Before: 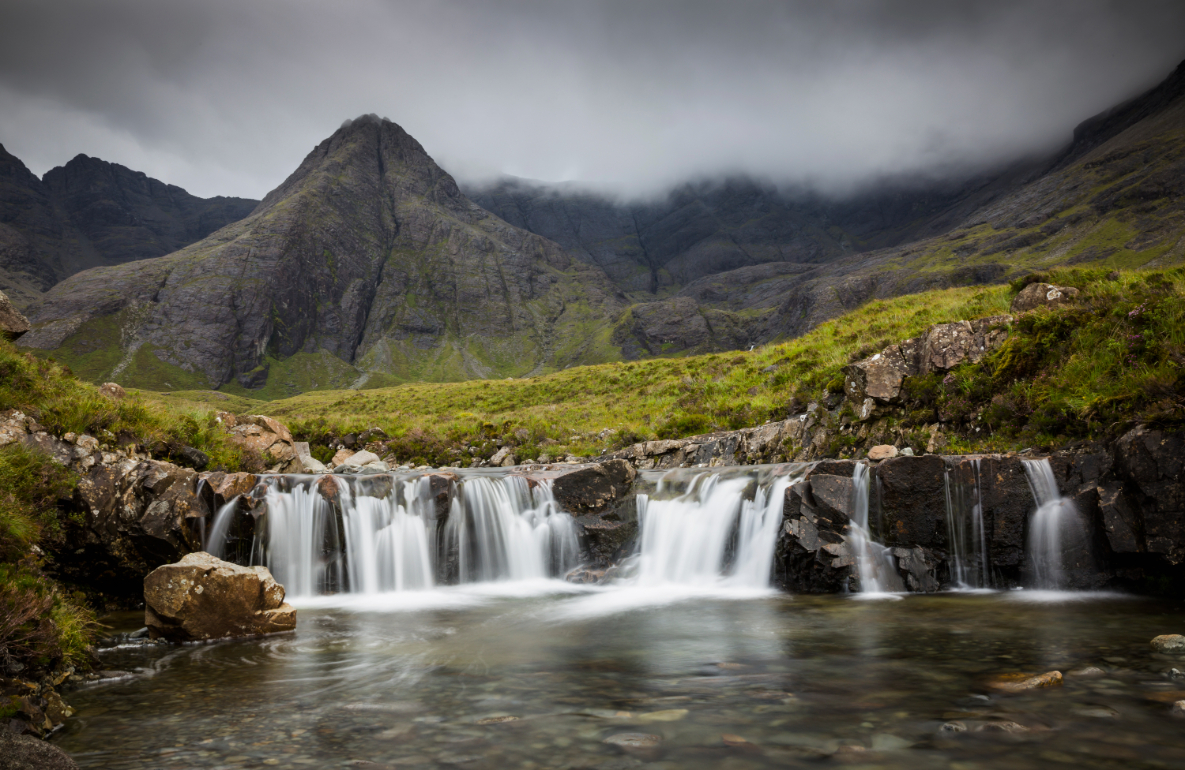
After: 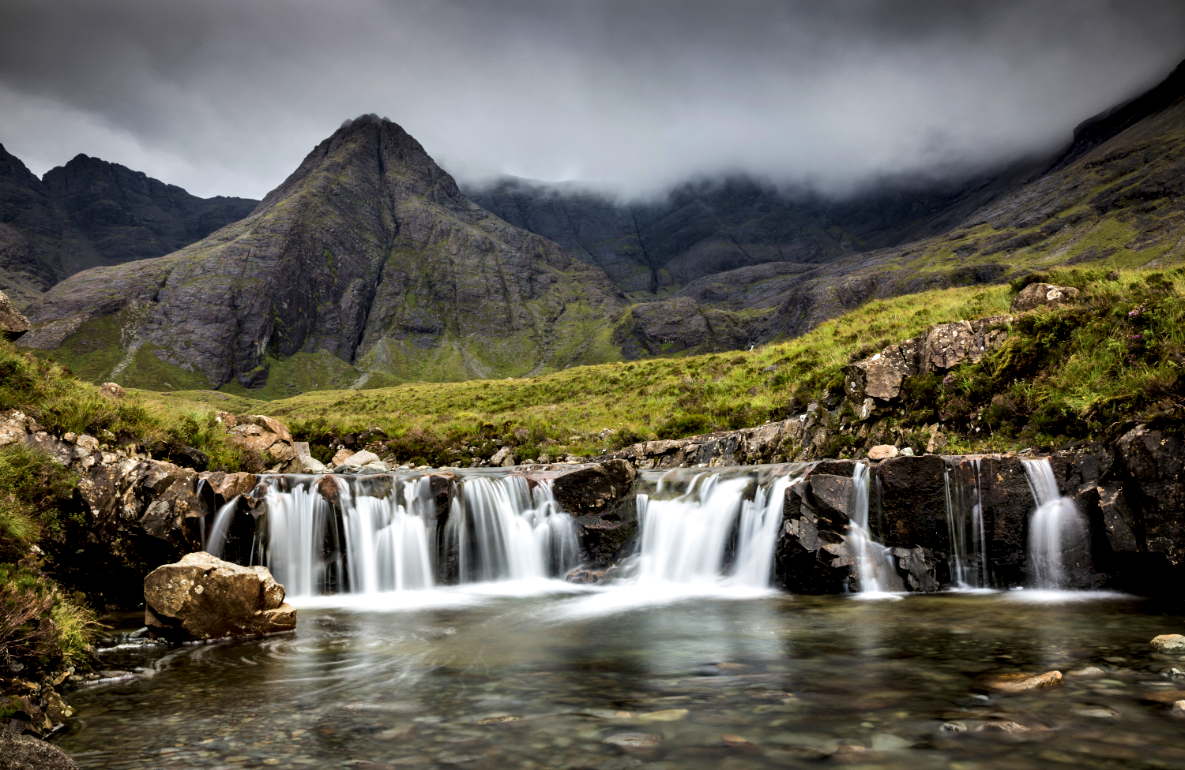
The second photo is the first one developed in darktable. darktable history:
velvia: on, module defaults
shadows and highlights: white point adjustment -3.64, highlights -63.34, highlights color adjustment 42%, soften with gaussian
contrast equalizer: y [[0.601, 0.6, 0.598, 0.598, 0.6, 0.601], [0.5 ×6], [0.5 ×6], [0 ×6], [0 ×6]]
